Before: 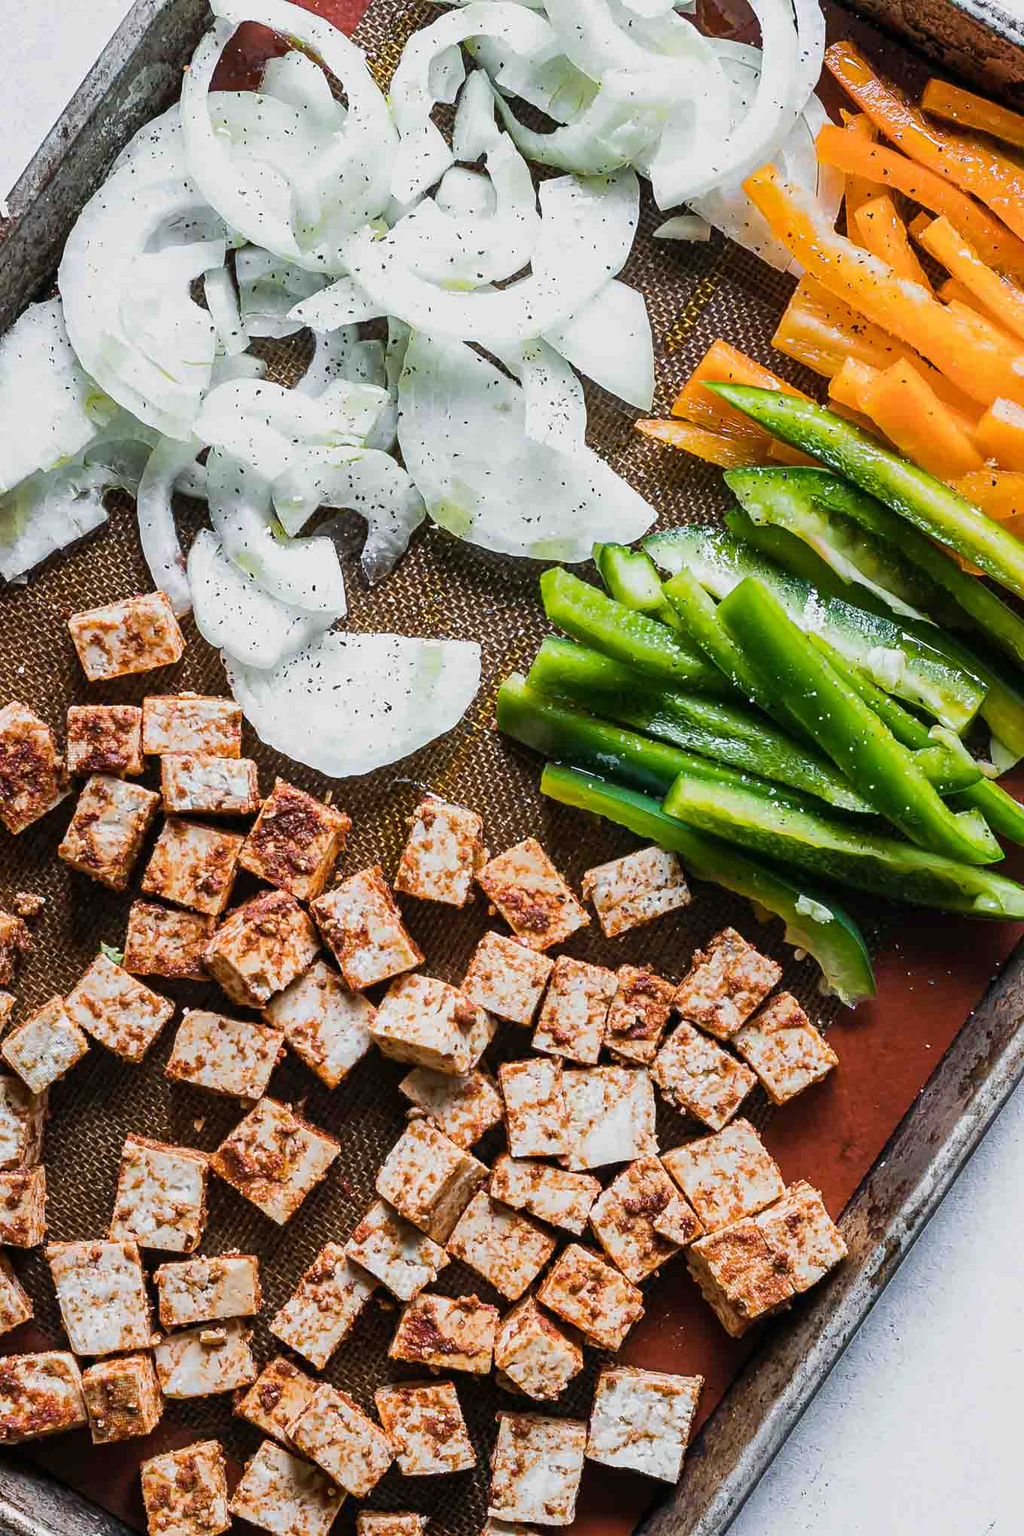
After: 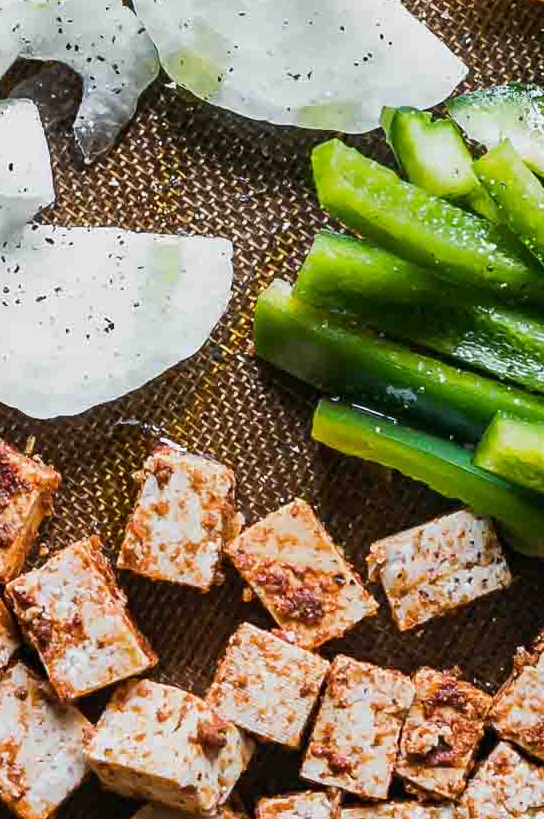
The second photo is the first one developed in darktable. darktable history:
crop: left 29.922%, top 30.134%, right 30.051%, bottom 29.679%
